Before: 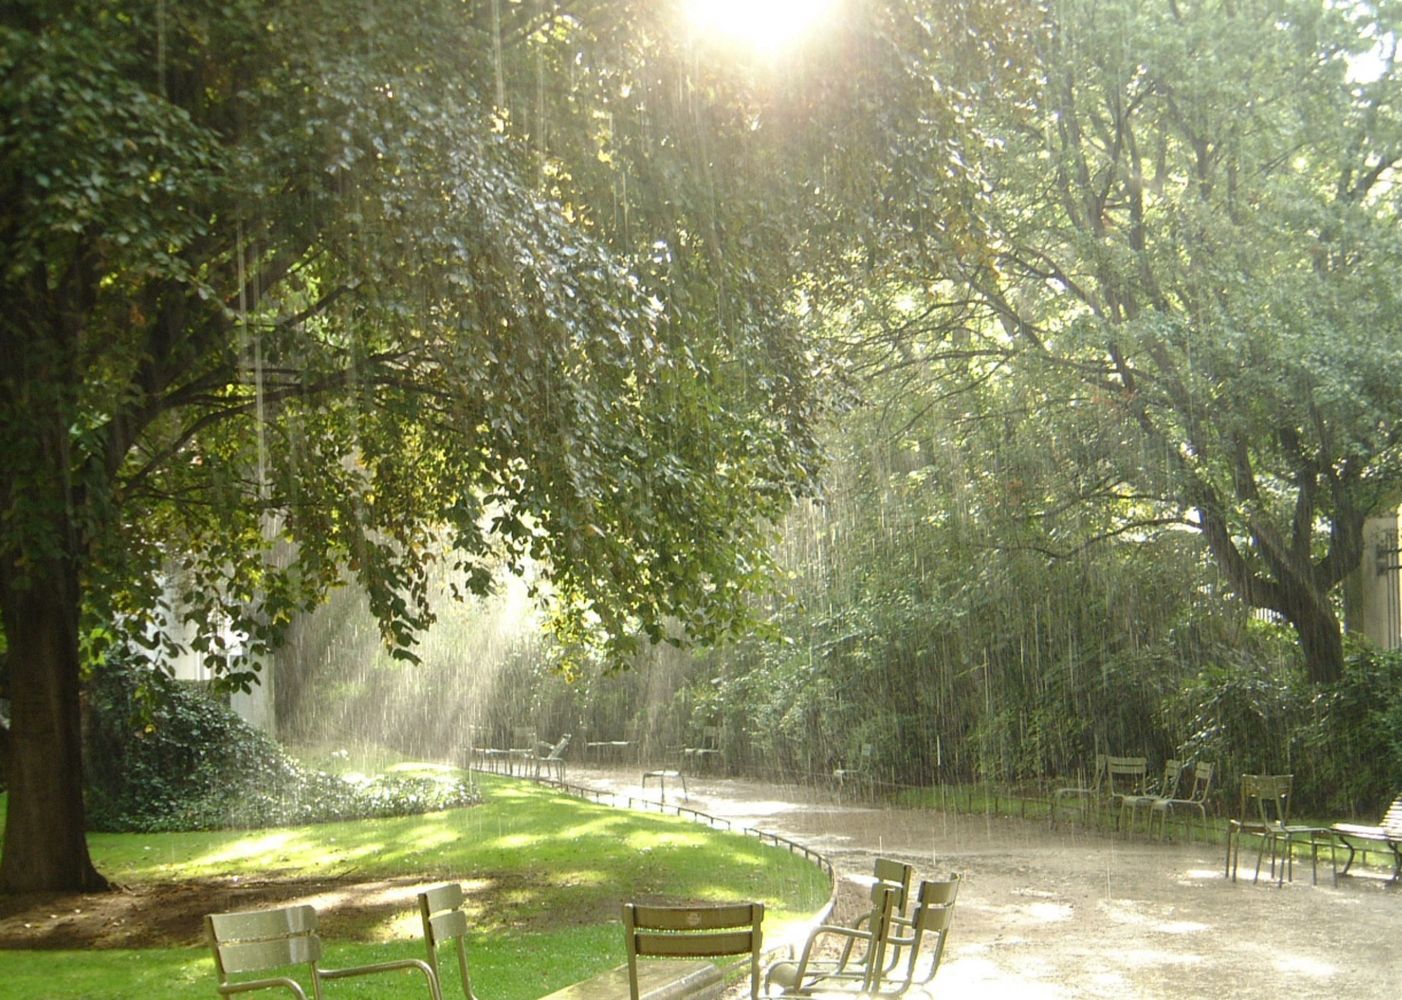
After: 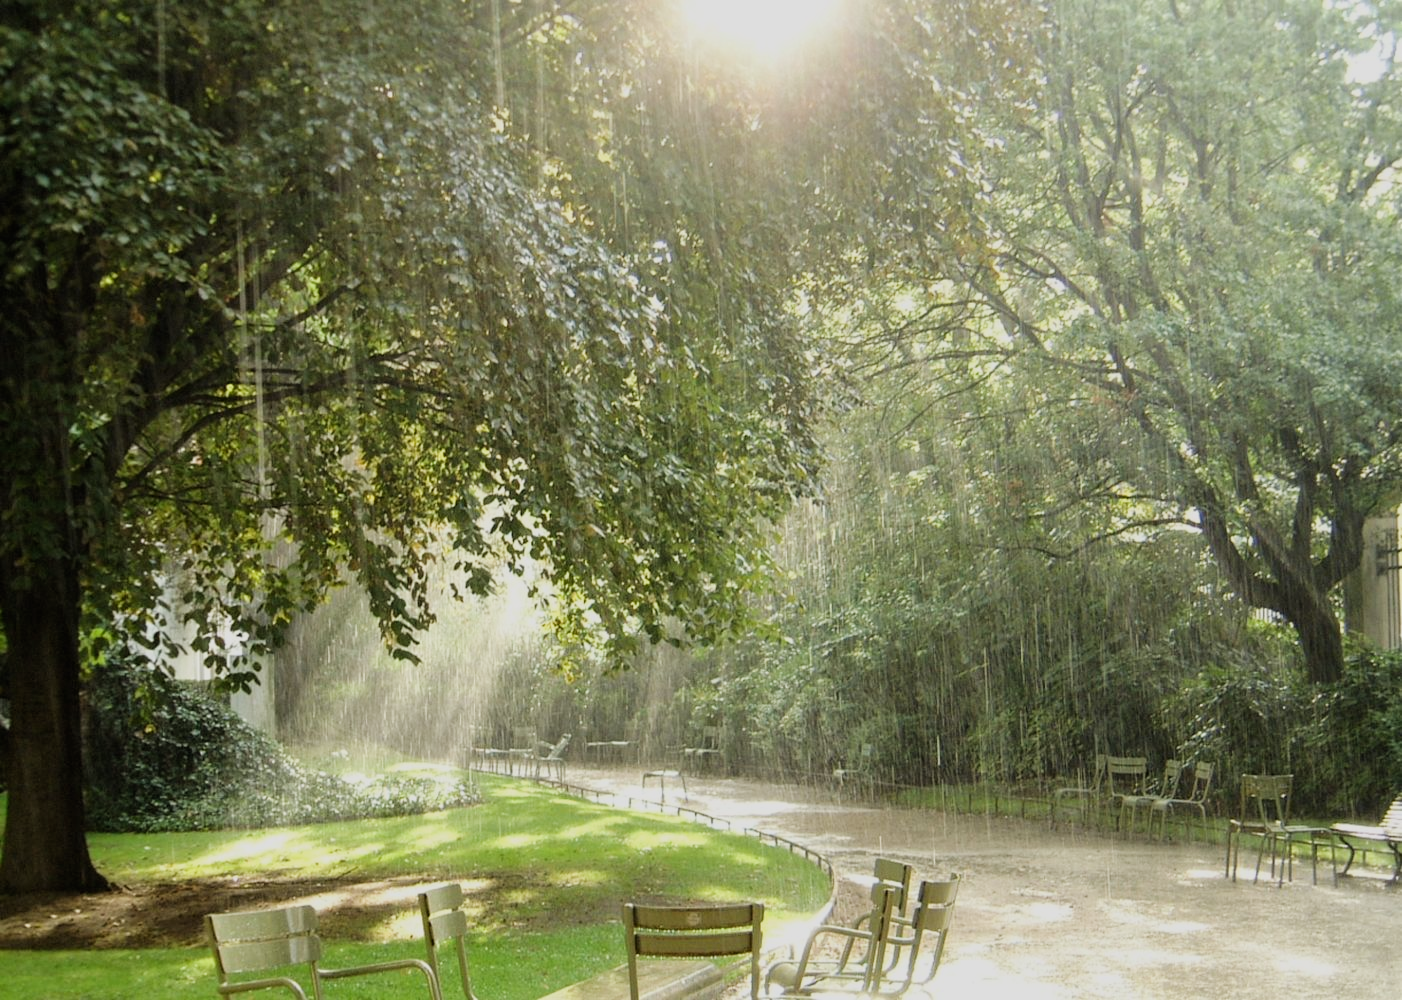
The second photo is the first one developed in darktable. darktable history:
filmic rgb: black relative exposure -7.65 EV, hardness 4.02, contrast 1.1, highlights saturation mix -30%
